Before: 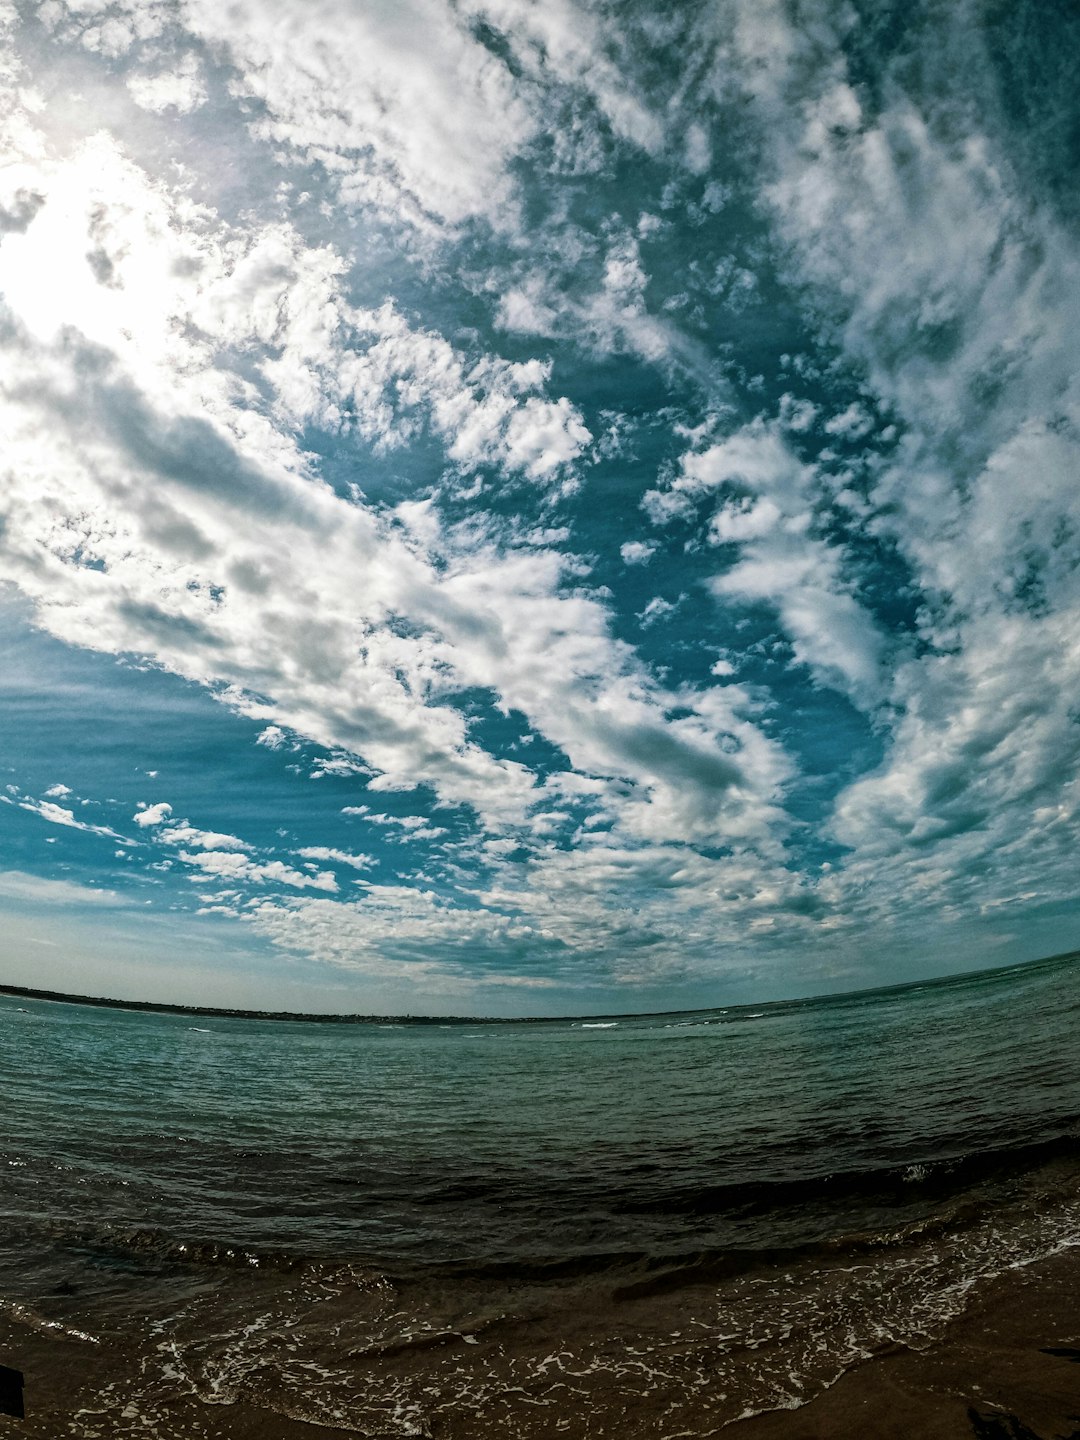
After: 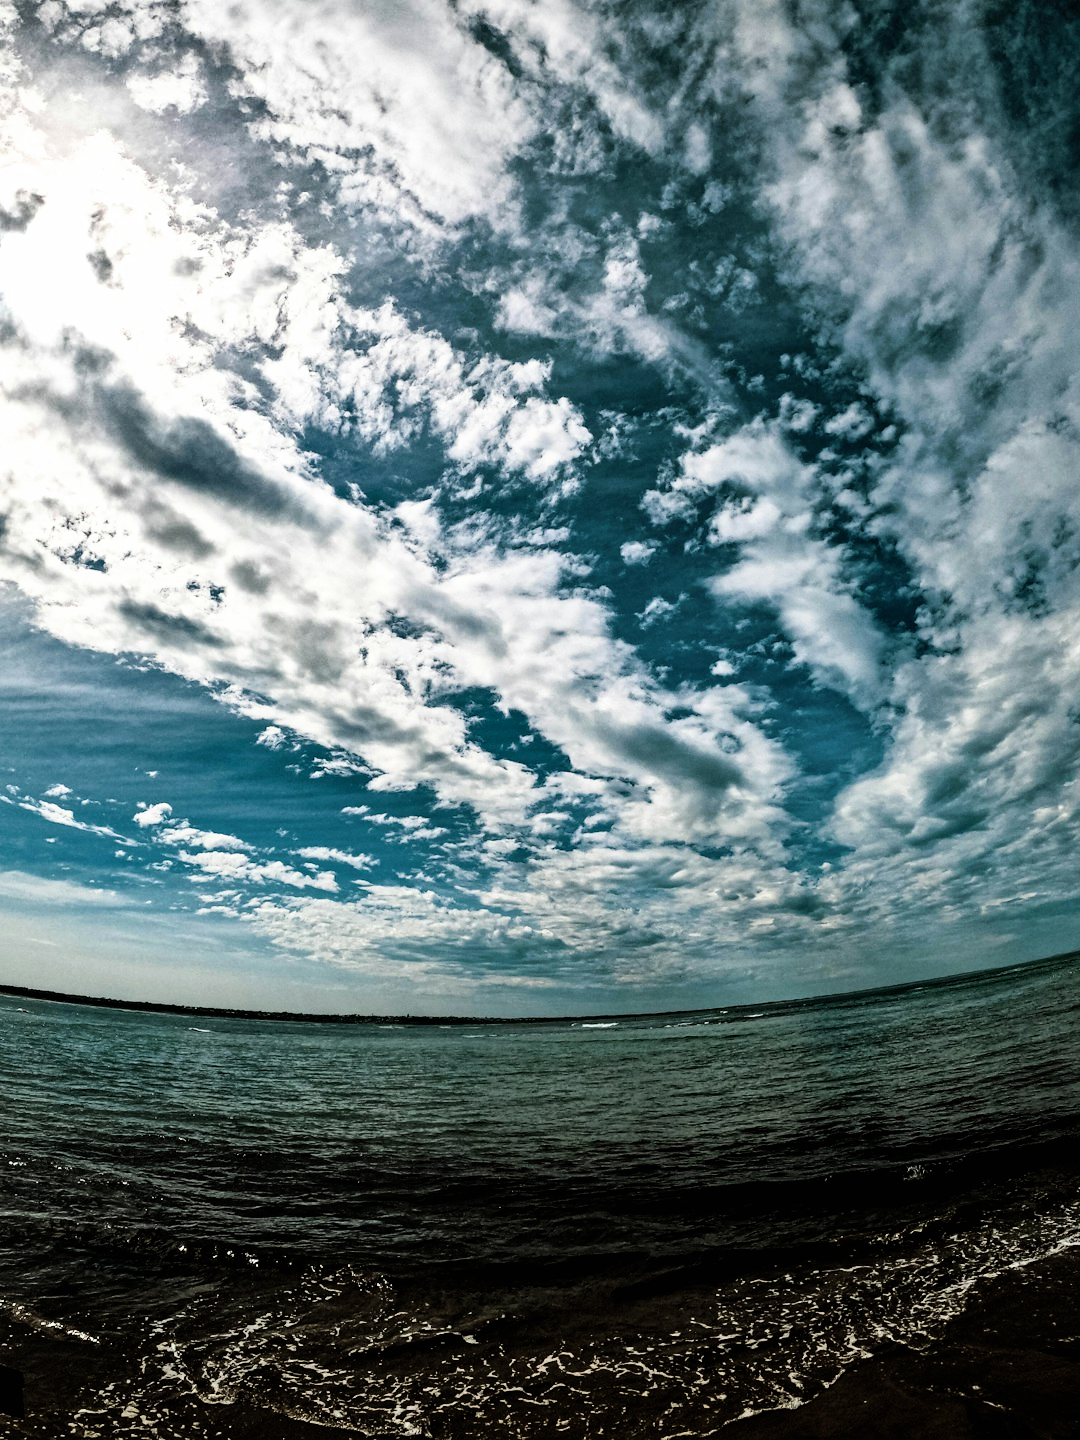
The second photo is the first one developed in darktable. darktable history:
shadows and highlights: shadows 40.01, highlights -55.32, low approximation 0.01, soften with gaussian
filmic rgb: black relative exposure -6.39 EV, white relative exposure 2.42 EV, target white luminance 99.917%, hardness 5.29, latitude 0.88%, contrast 1.437, highlights saturation mix 2.95%
